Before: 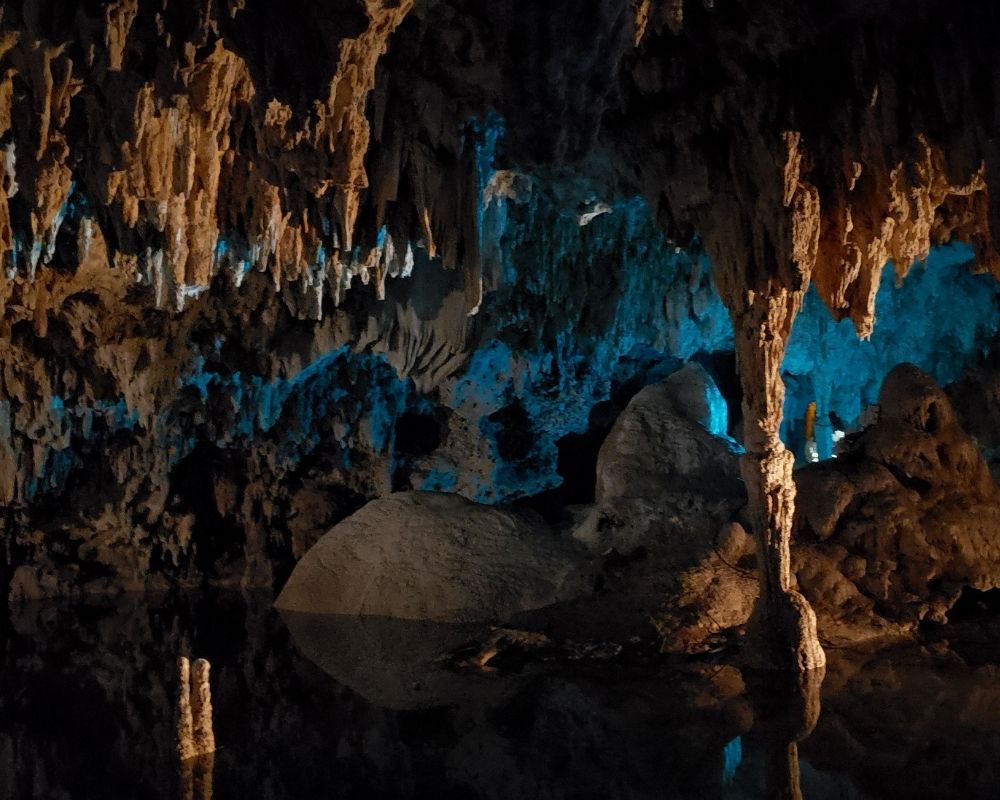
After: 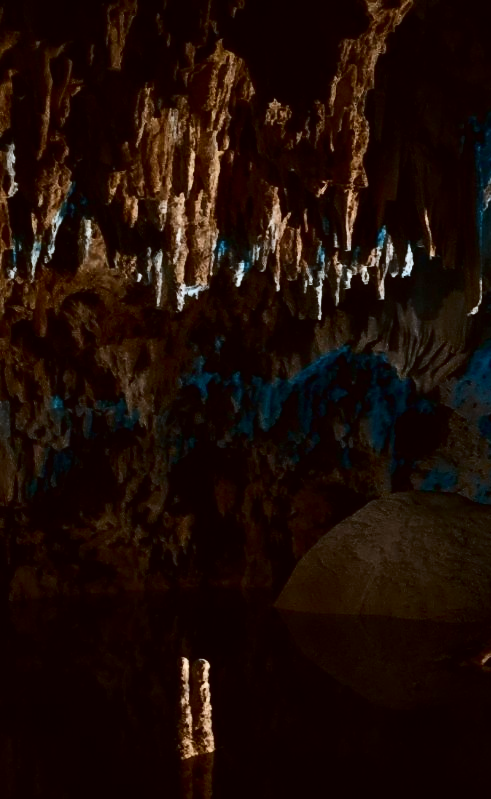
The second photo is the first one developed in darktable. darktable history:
color correction: highlights a* -3.28, highlights b* -6.24, shadows a* 3.1, shadows b* 5.19
haze removal: strength -0.05
crop and rotate: left 0%, top 0%, right 50.845%
contrast brightness saturation: contrast 0.5, saturation -0.1
